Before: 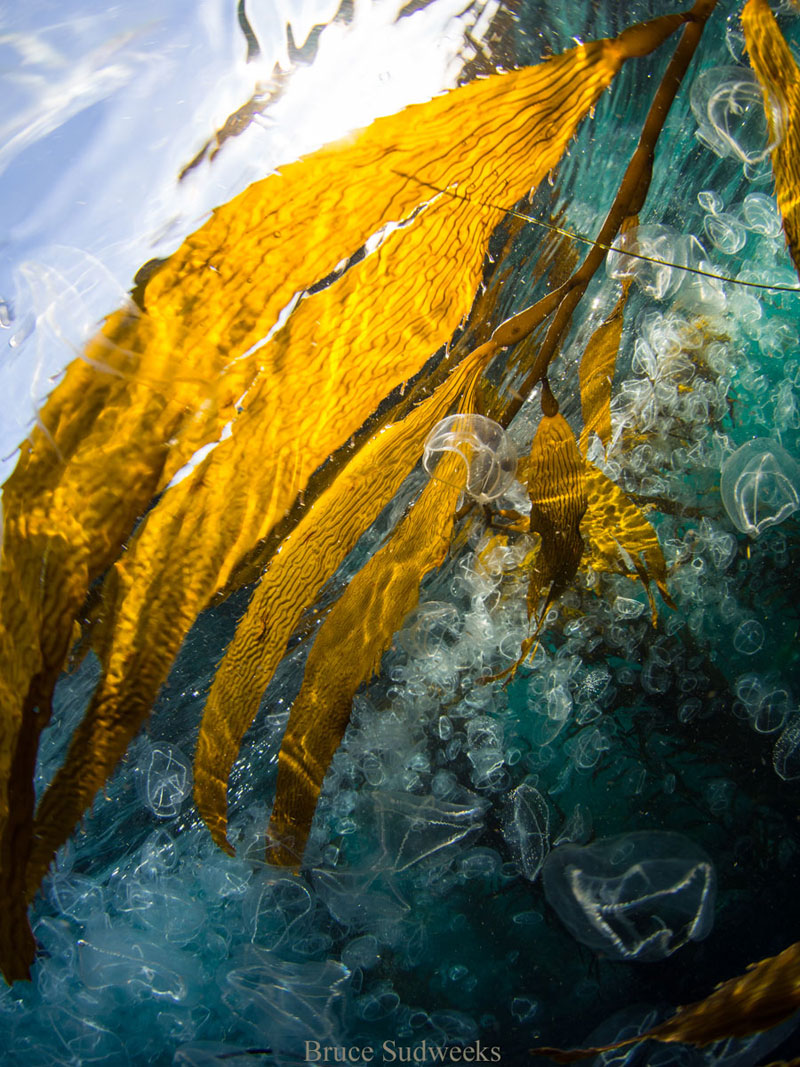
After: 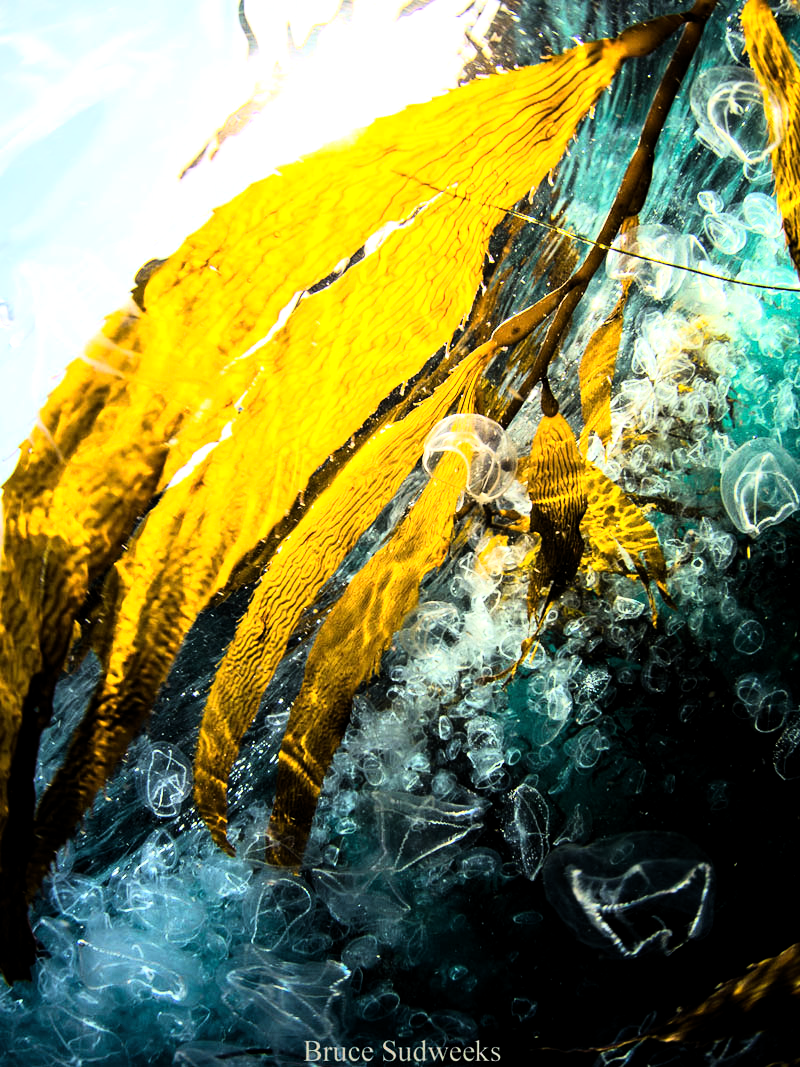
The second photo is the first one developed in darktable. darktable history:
rgb curve: curves: ch0 [(0, 0) (0.21, 0.15) (0.24, 0.21) (0.5, 0.75) (0.75, 0.96) (0.89, 0.99) (1, 1)]; ch1 [(0, 0.02) (0.21, 0.13) (0.25, 0.2) (0.5, 0.67) (0.75, 0.9) (0.89, 0.97) (1, 1)]; ch2 [(0, 0.02) (0.21, 0.13) (0.25, 0.2) (0.5, 0.67) (0.75, 0.9) (0.89, 0.97) (1, 1)], compensate middle gray true
levels: levels [0.016, 0.492, 0.969]
